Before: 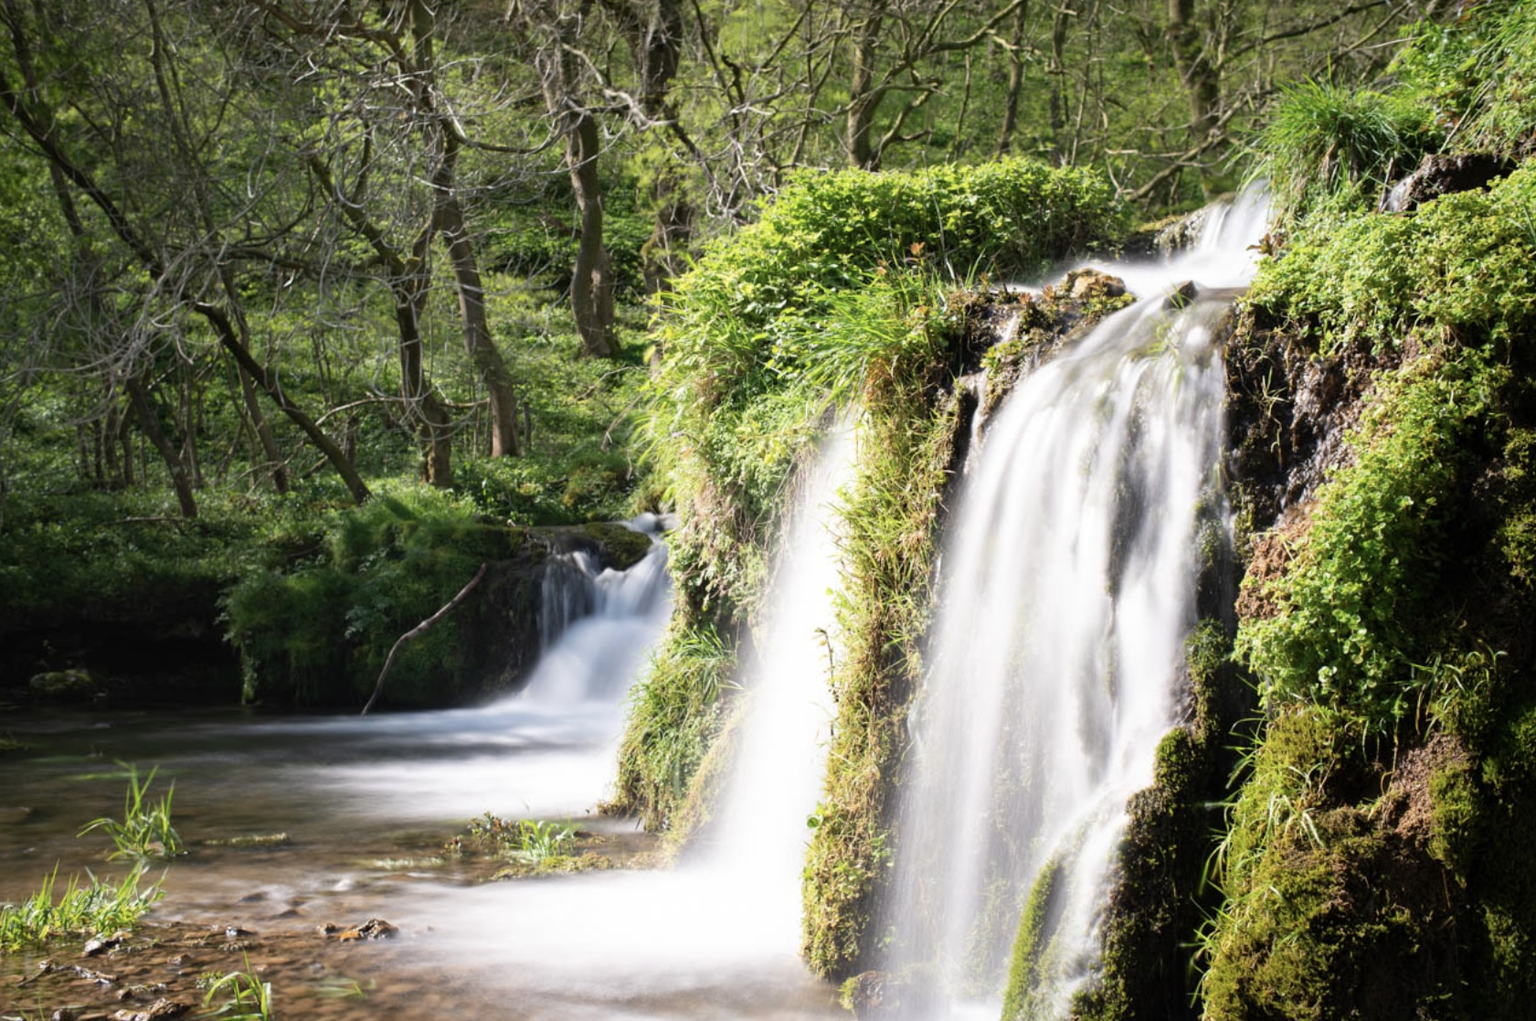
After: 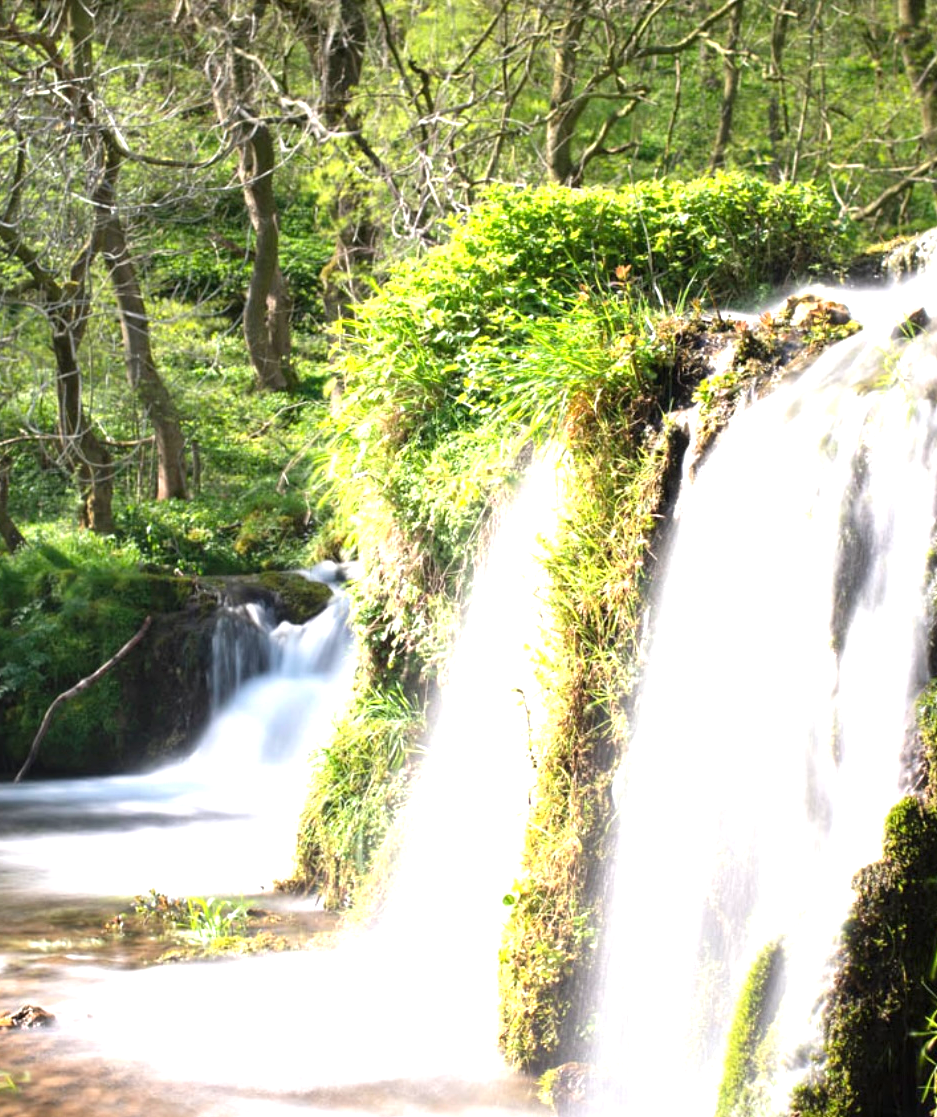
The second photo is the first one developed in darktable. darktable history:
exposure: black level correction 0, exposure 0.947 EV, compensate highlight preservation false
crop and rotate: left 22.704%, right 21.499%
